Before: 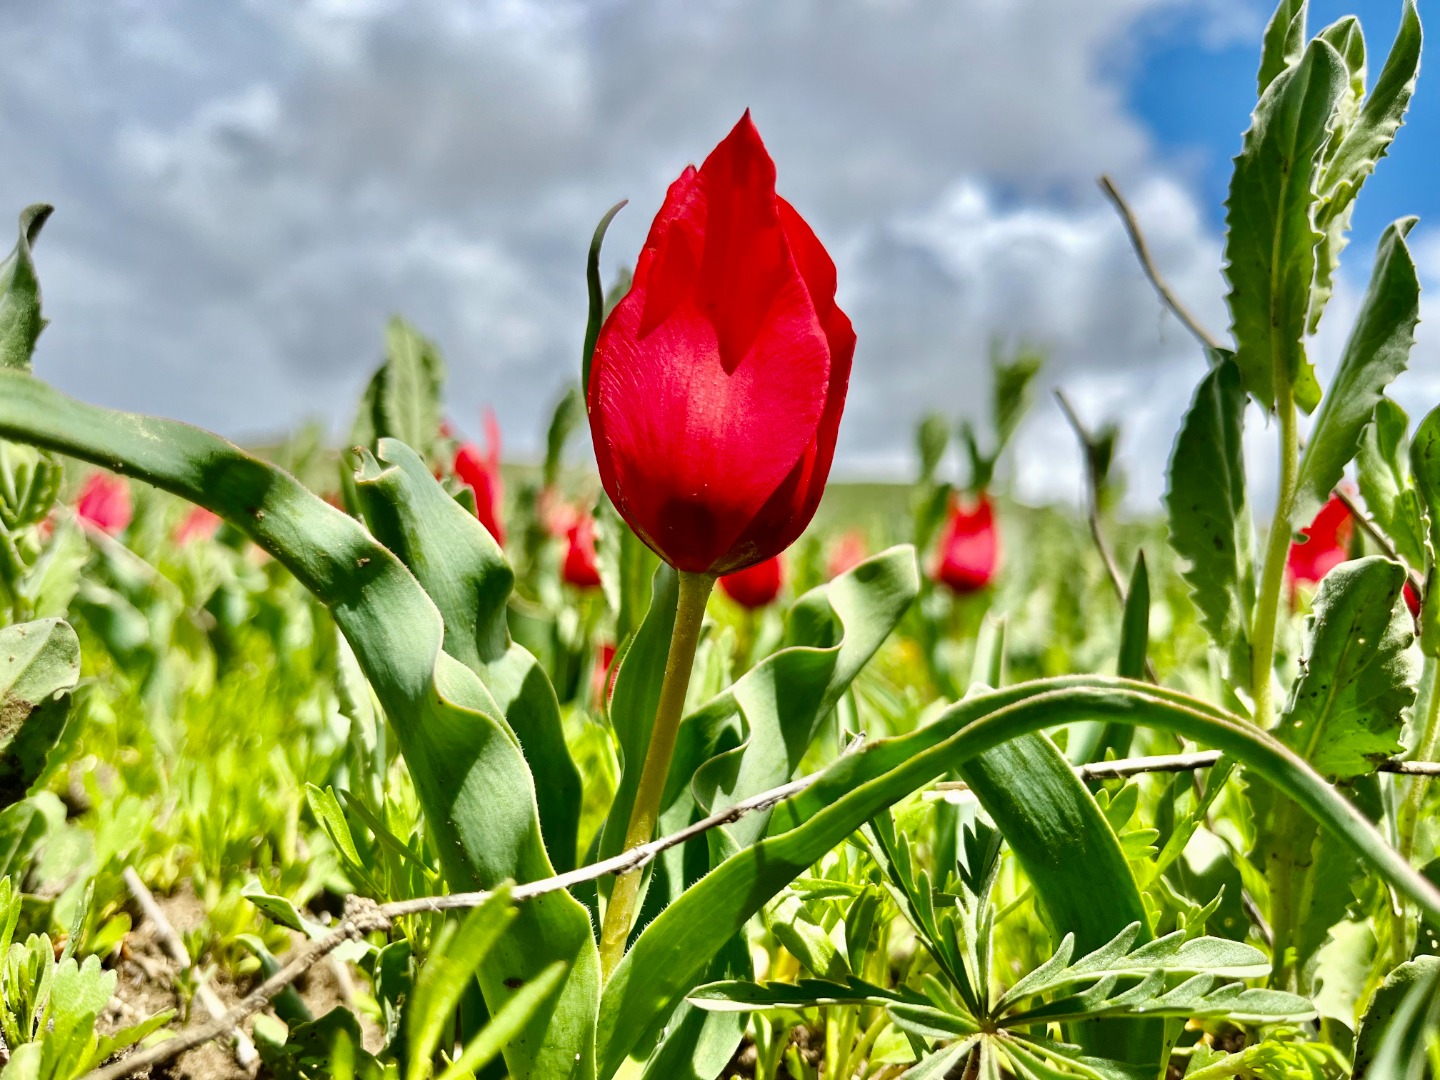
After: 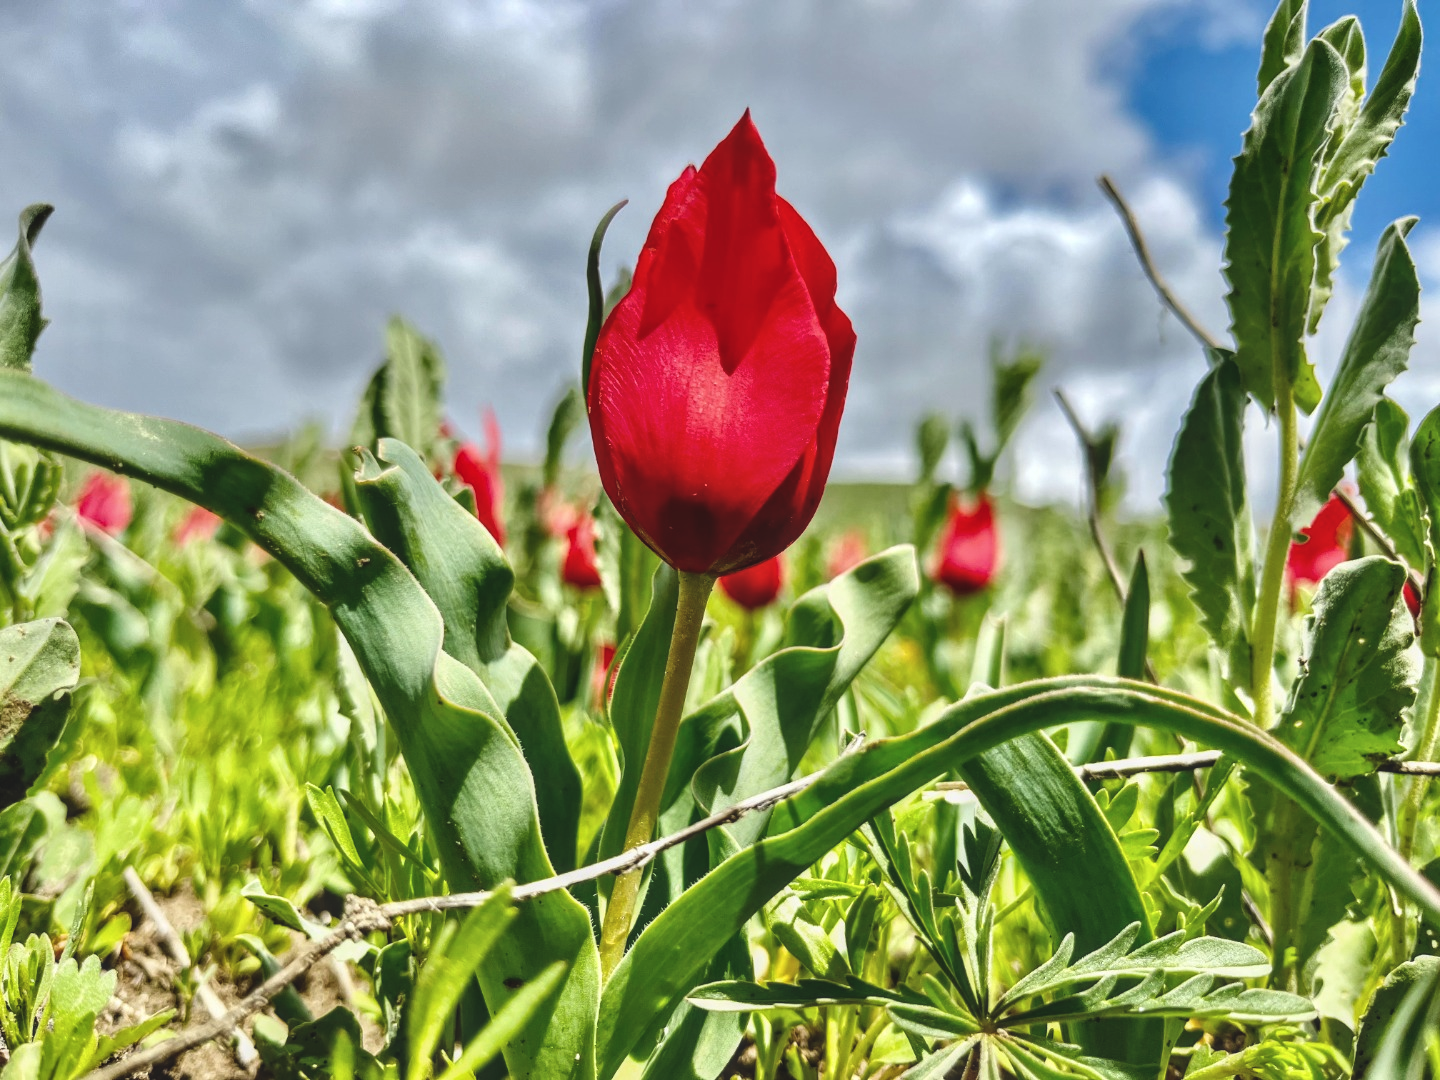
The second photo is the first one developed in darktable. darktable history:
exposure: black level correction -0.015, exposure -0.125 EV, compensate highlight preservation false
local contrast: detail 130%
